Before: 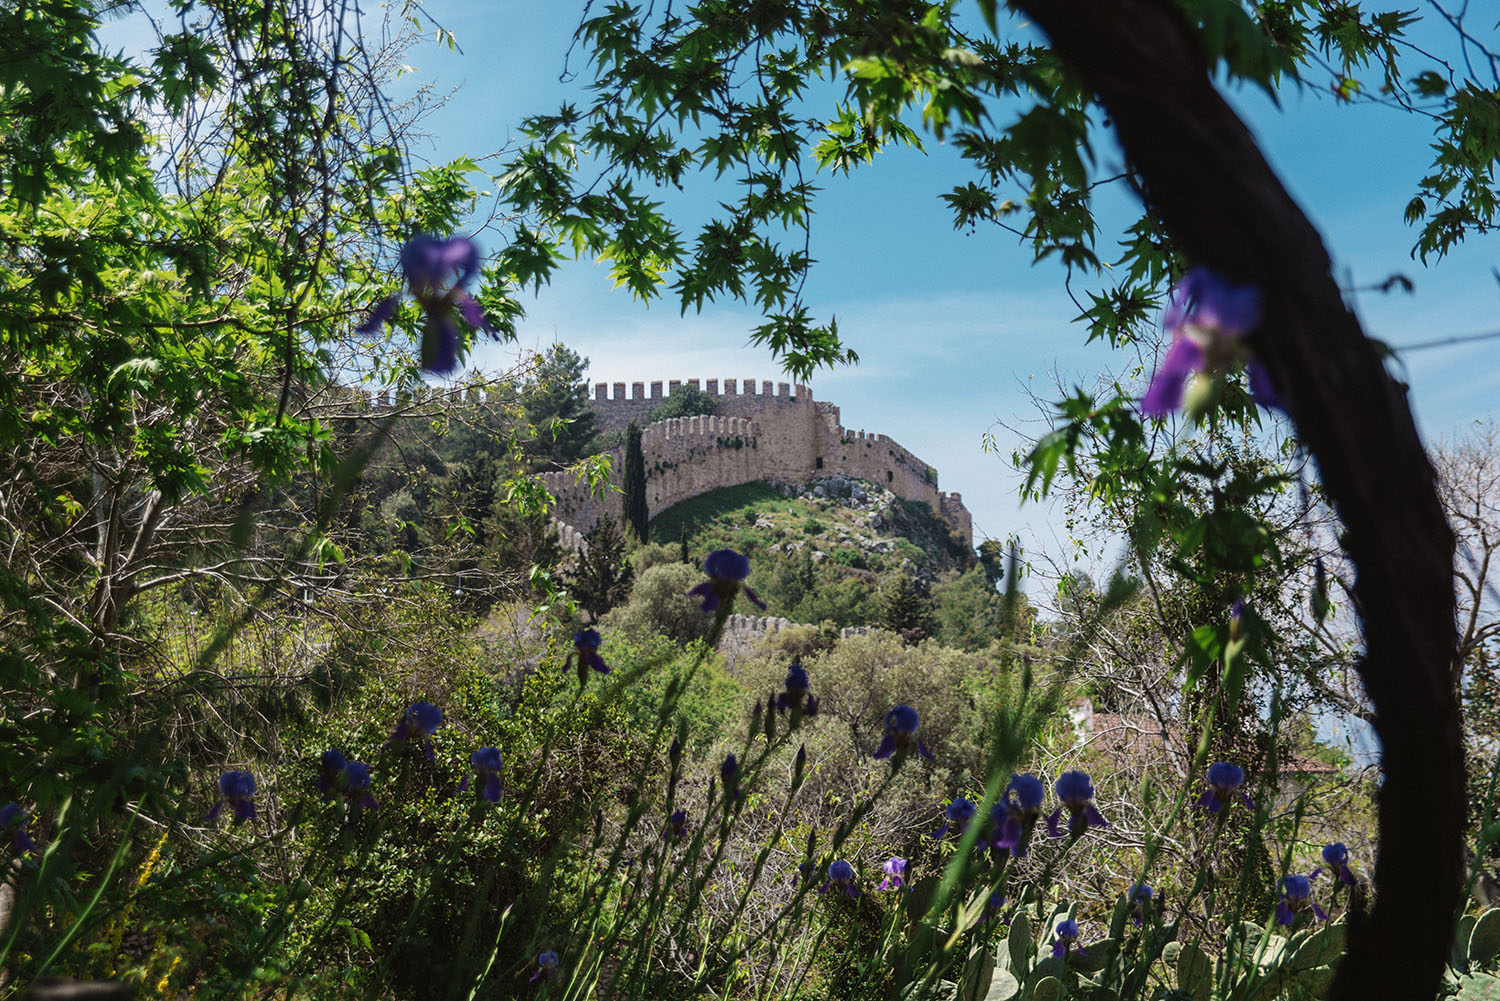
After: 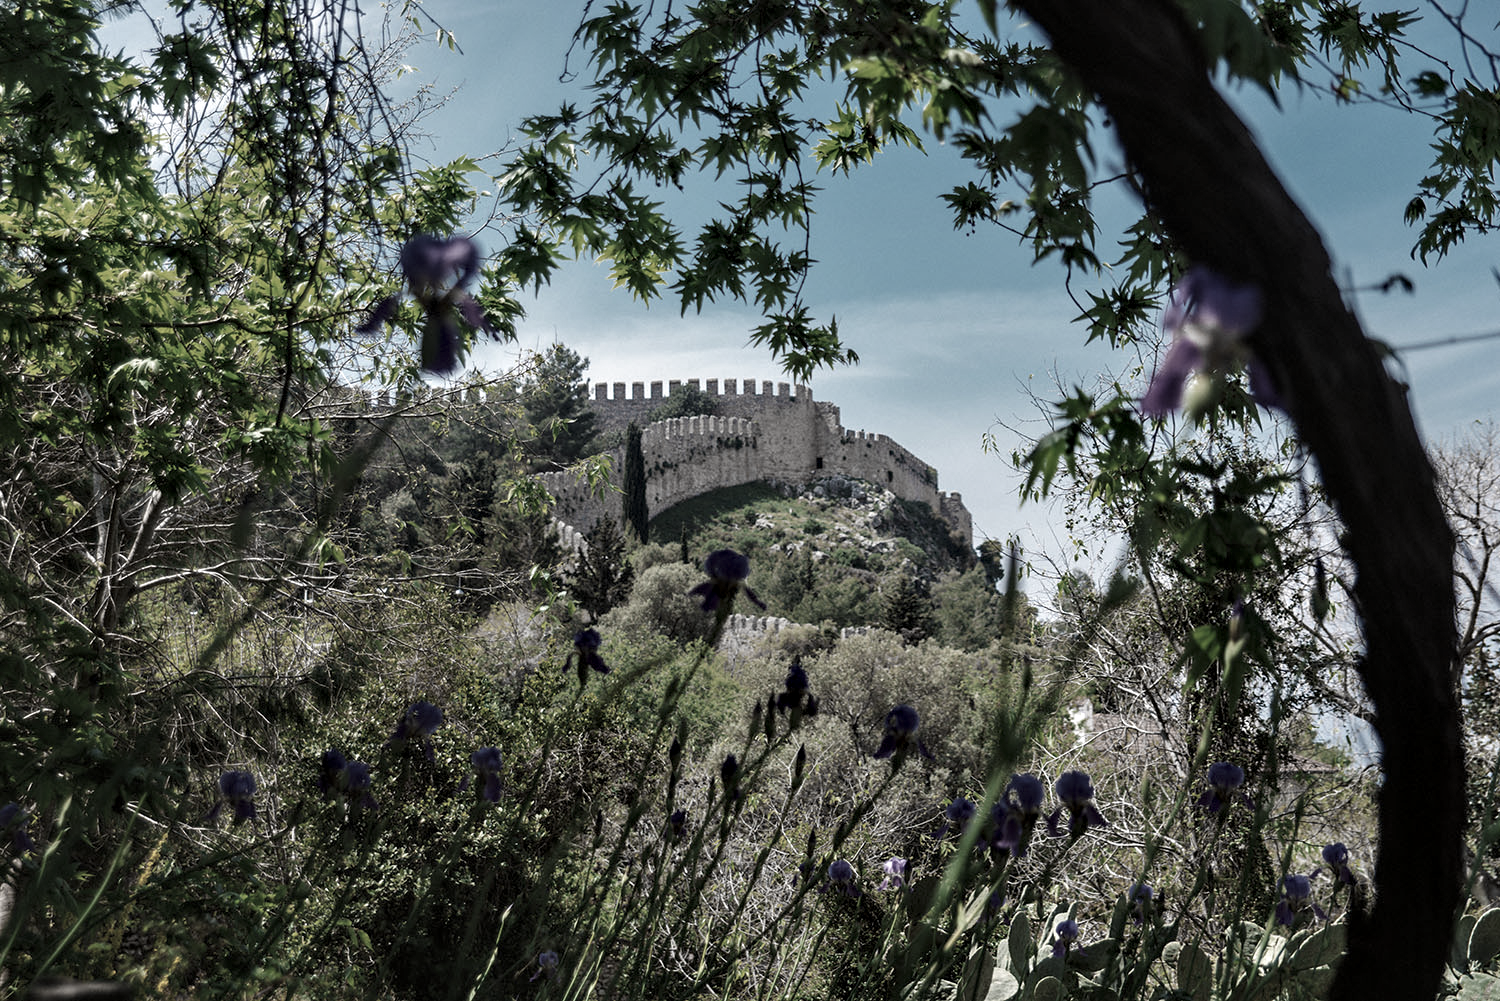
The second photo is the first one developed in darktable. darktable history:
color zones: curves: ch0 [(0, 0.487) (0.241, 0.395) (0.434, 0.373) (0.658, 0.412) (0.838, 0.487)]; ch1 [(0, 0) (0.053, 0.053) (0.211, 0.202) (0.579, 0.259) (0.781, 0.241)]
contrast equalizer: y [[0.546, 0.552, 0.554, 0.554, 0.552, 0.546], [0.5 ×6], [0.5 ×6], [0 ×6], [0 ×6]]
